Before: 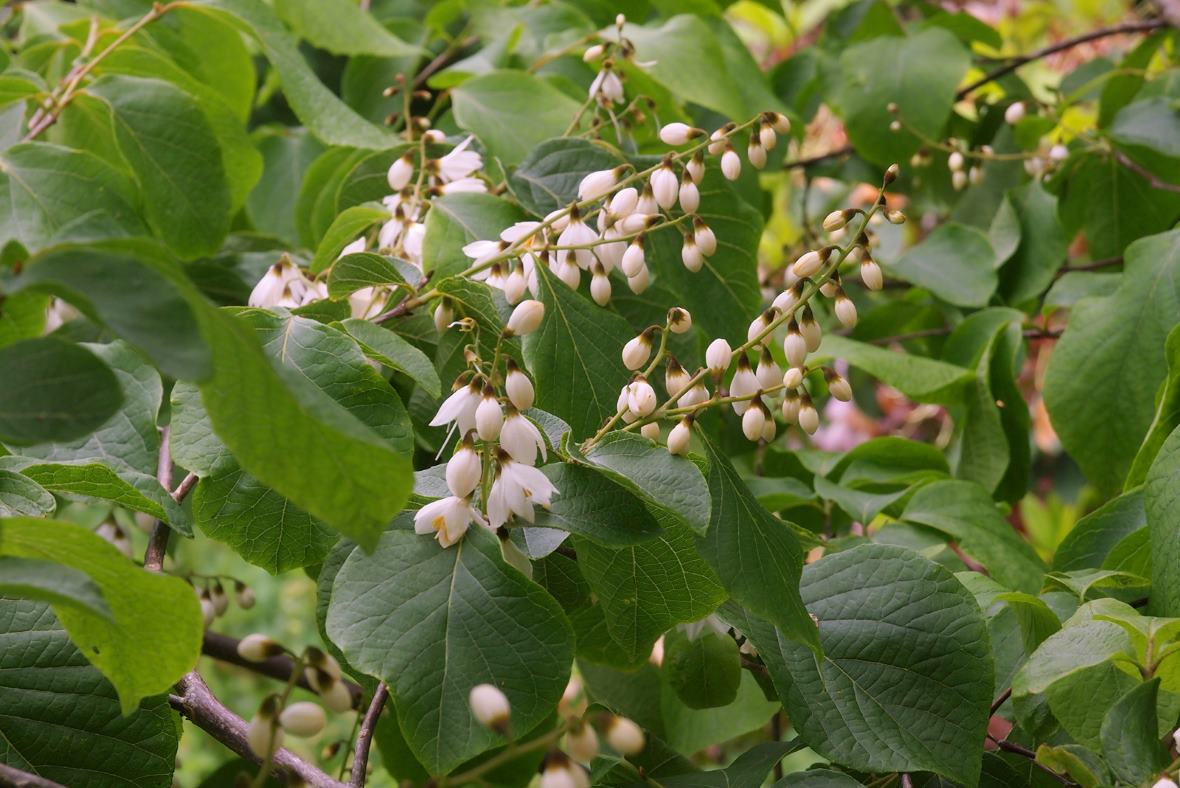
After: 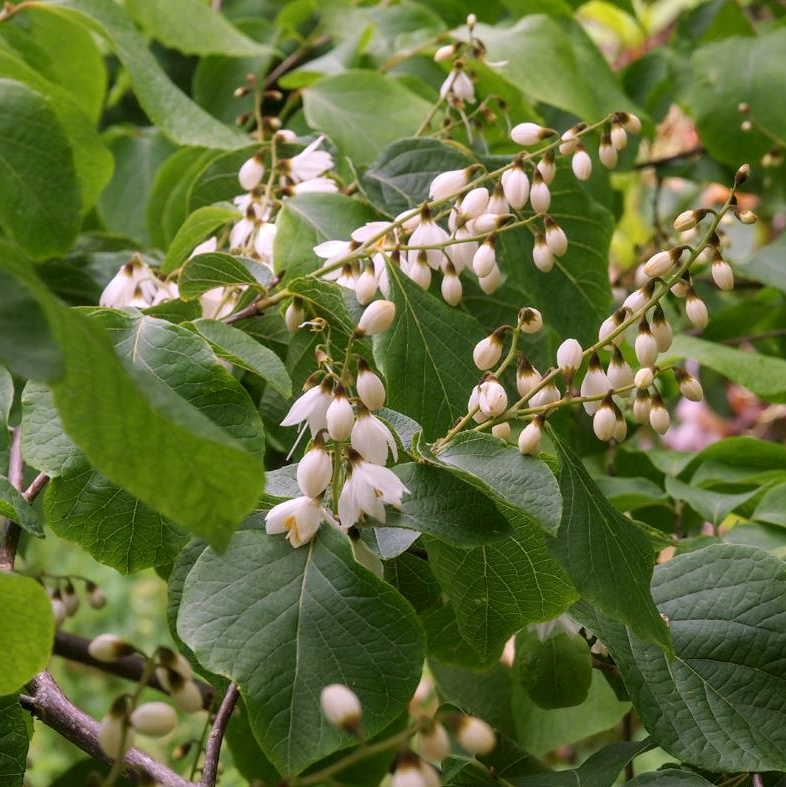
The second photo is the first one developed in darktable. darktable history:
tone equalizer: on, module defaults
crop and rotate: left 12.648%, right 20.685%
local contrast: on, module defaults
